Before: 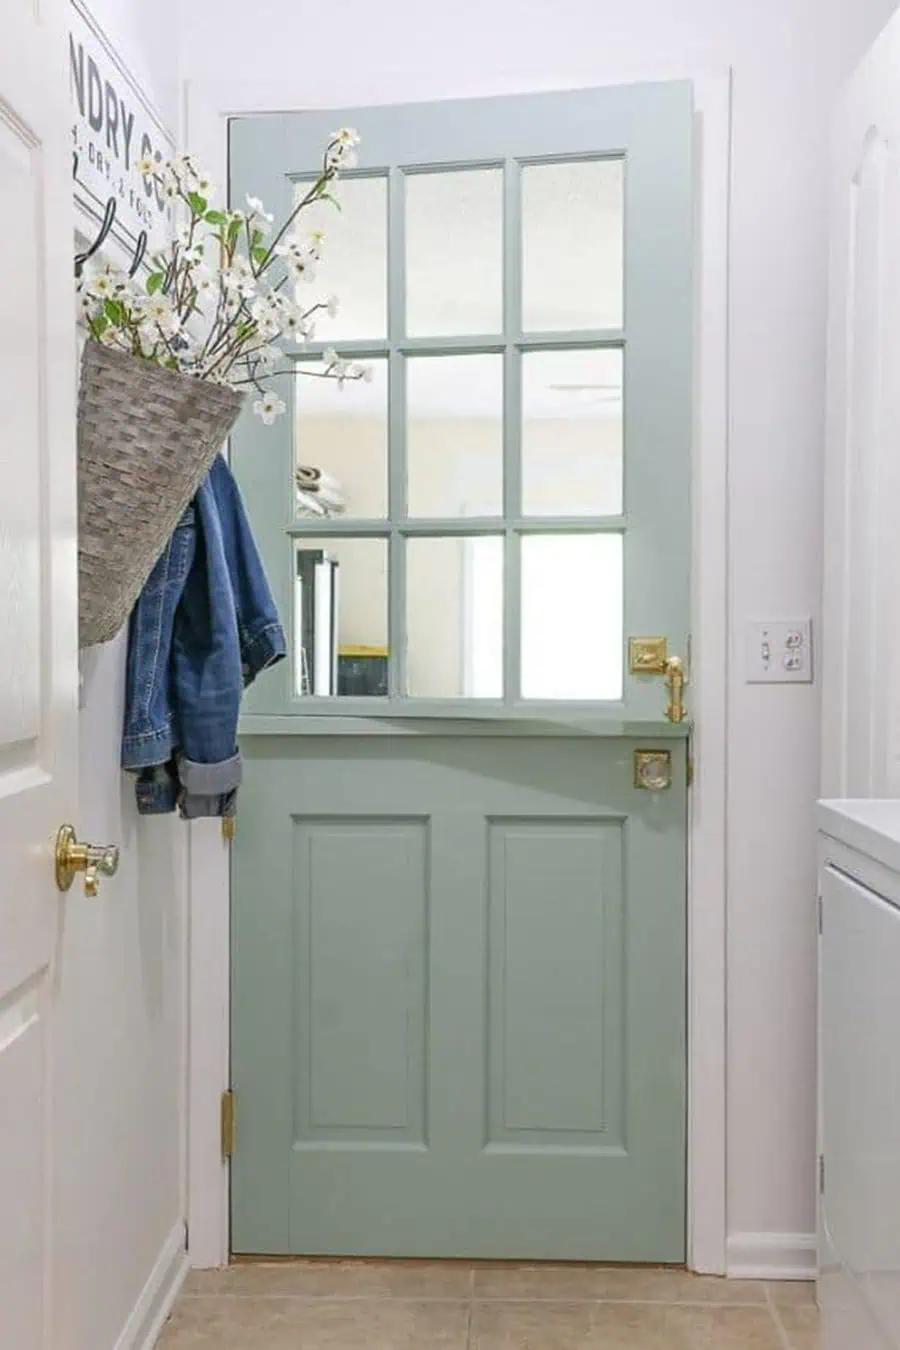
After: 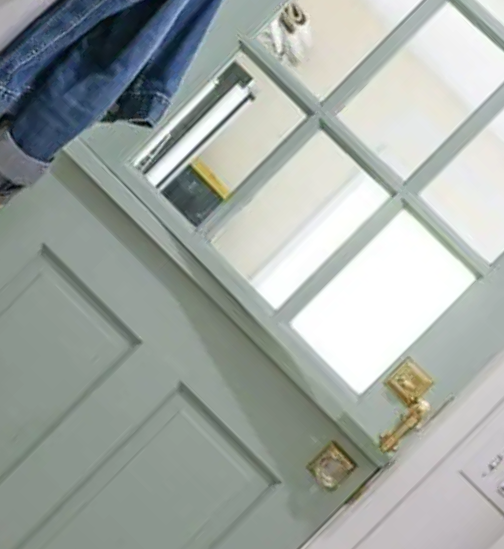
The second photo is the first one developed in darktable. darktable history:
crop and rotate: angle -44.83°, top 16.48%, right 0.977%, bottom 11.641%
